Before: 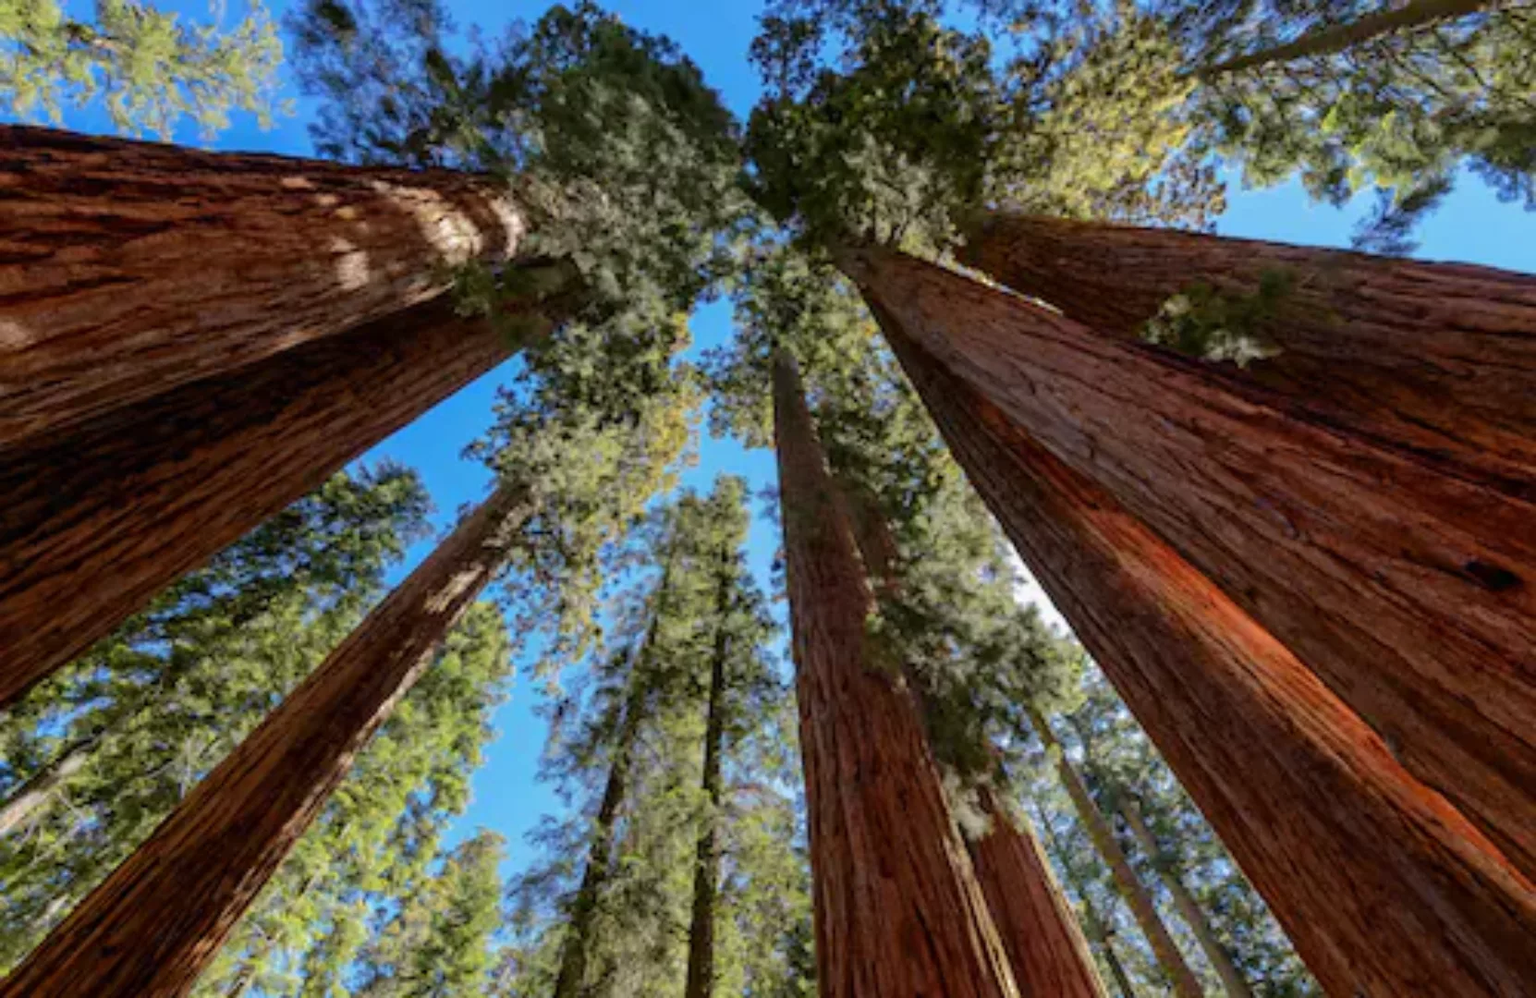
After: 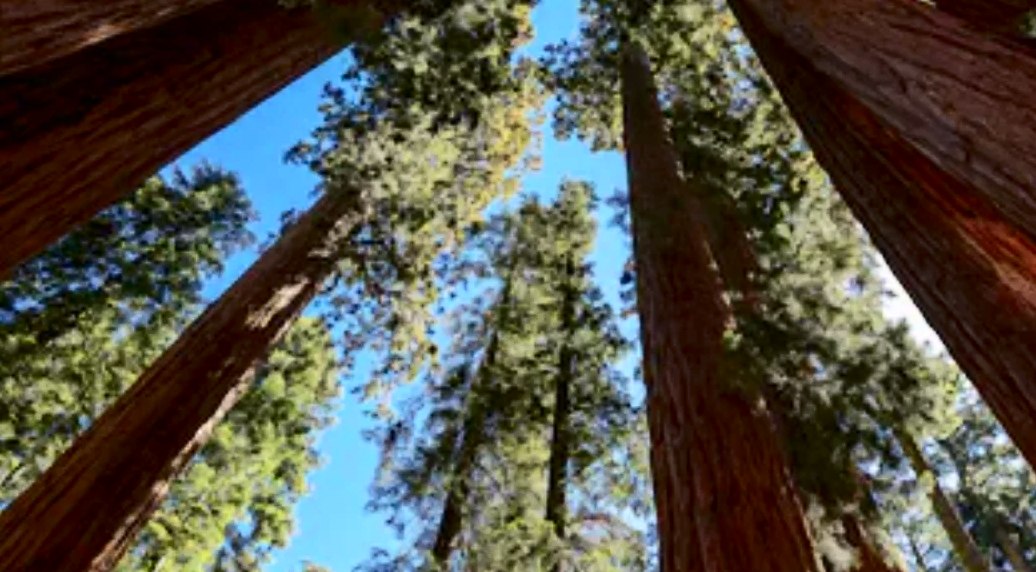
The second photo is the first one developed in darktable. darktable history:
crop: left 12.923%, top 30.984%, right 24.693%, bottom 16.033%
tone equalizer: on, module defaults
contrast brightness saturation: contrast 0.294
